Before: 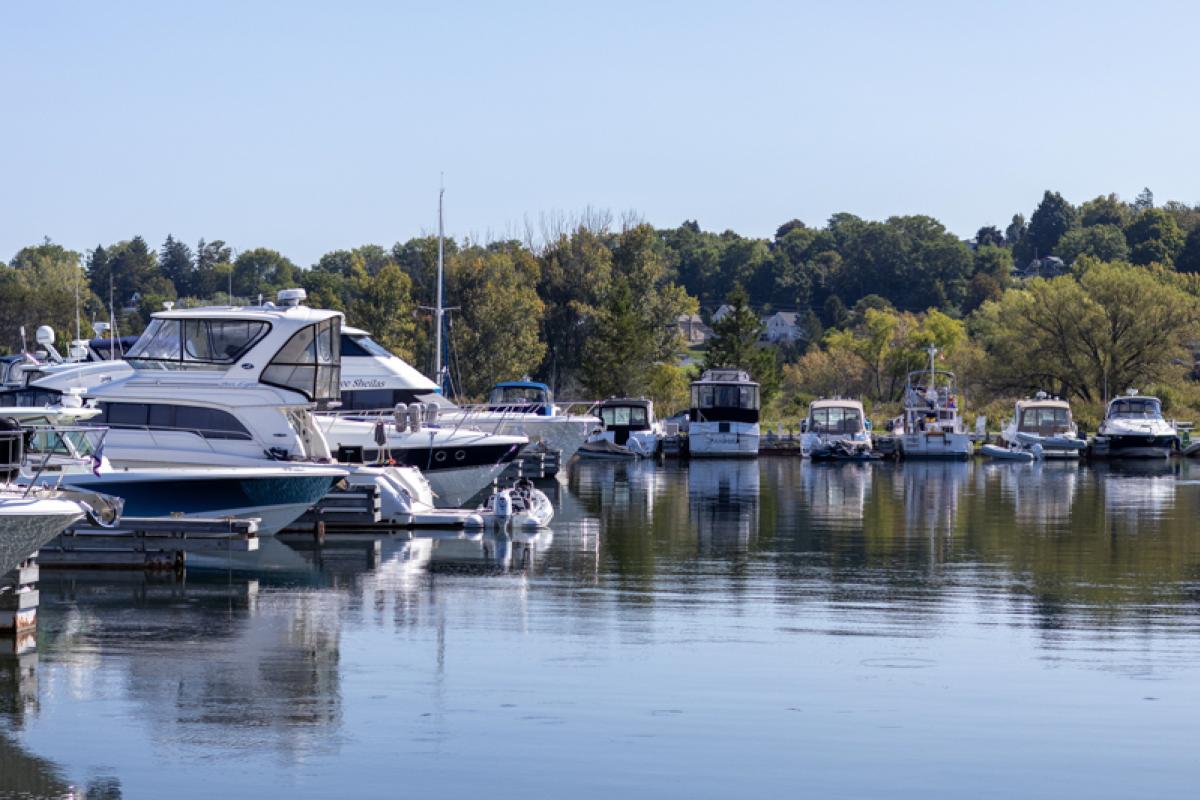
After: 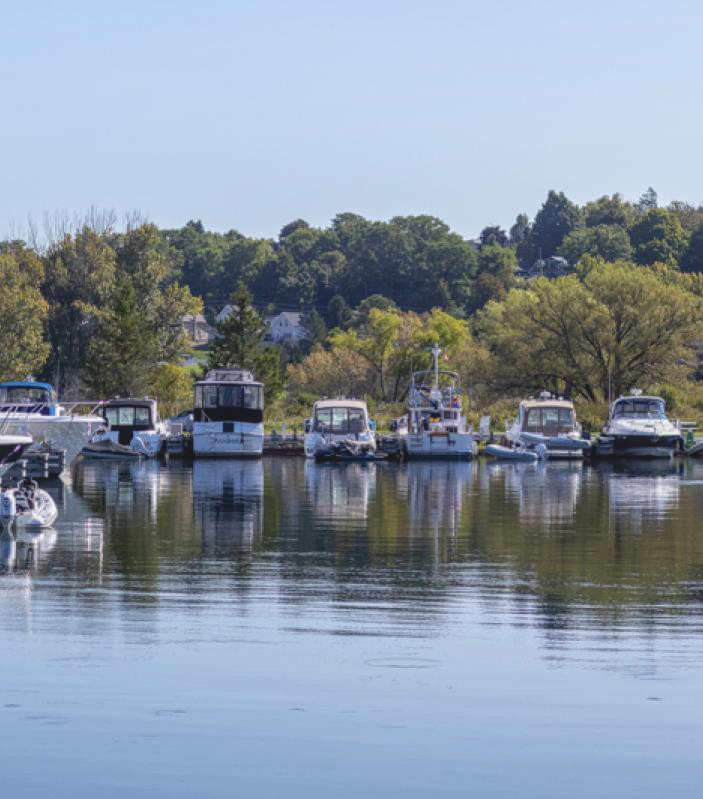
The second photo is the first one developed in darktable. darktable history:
crop: left 41.402%
local contrast: highlights 48%, shadows 0%, detail 100%
